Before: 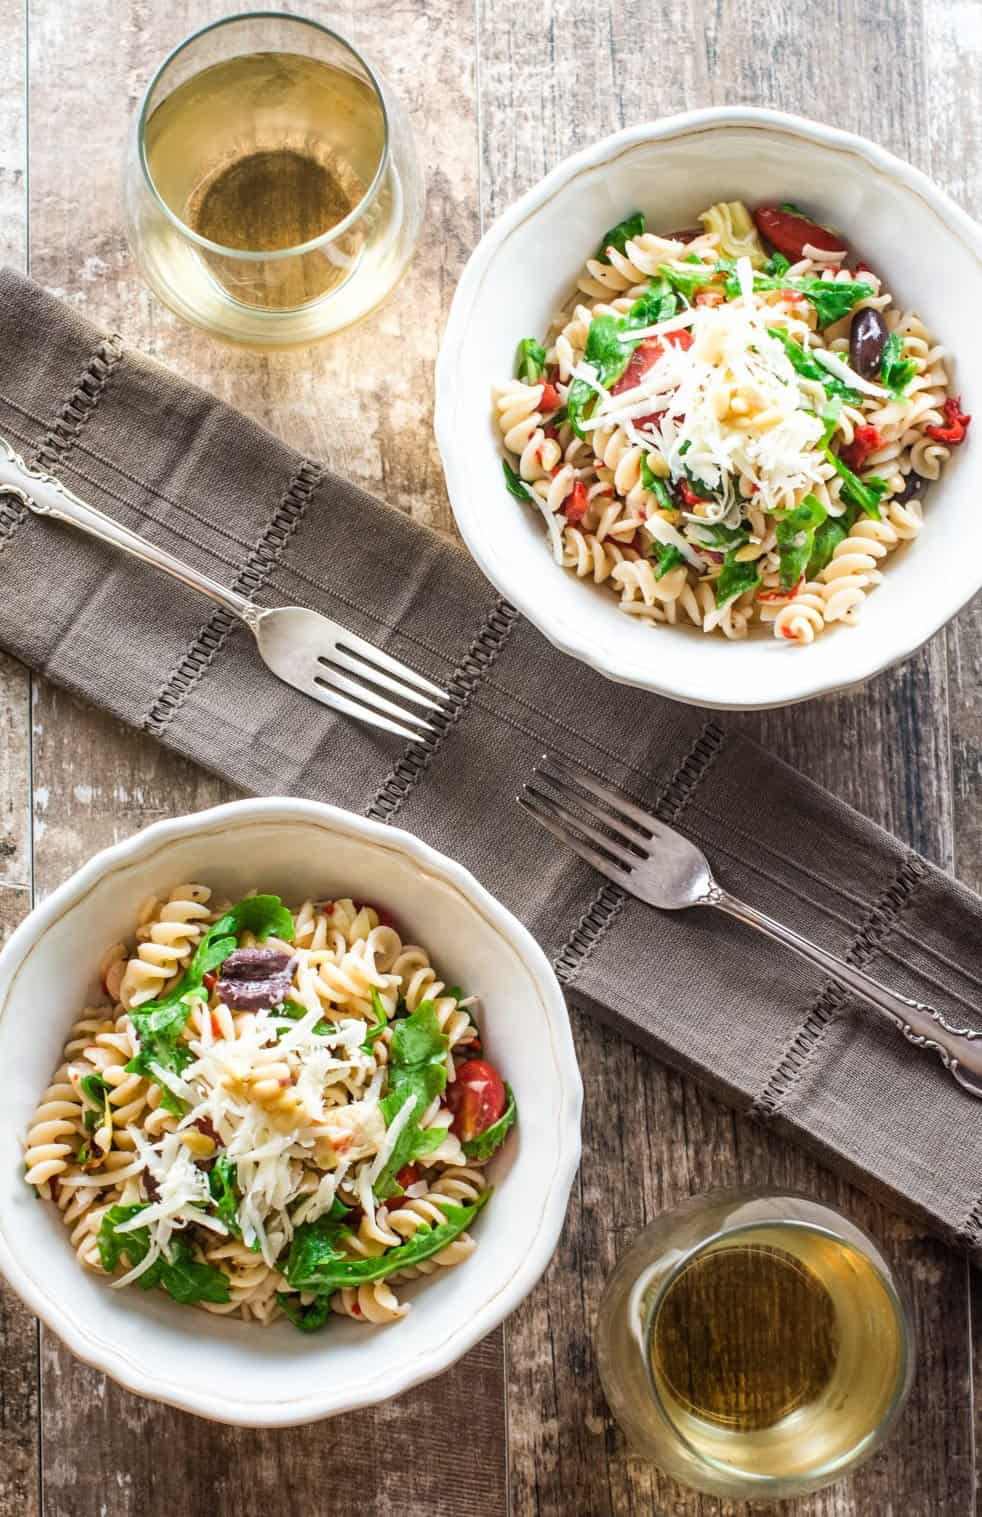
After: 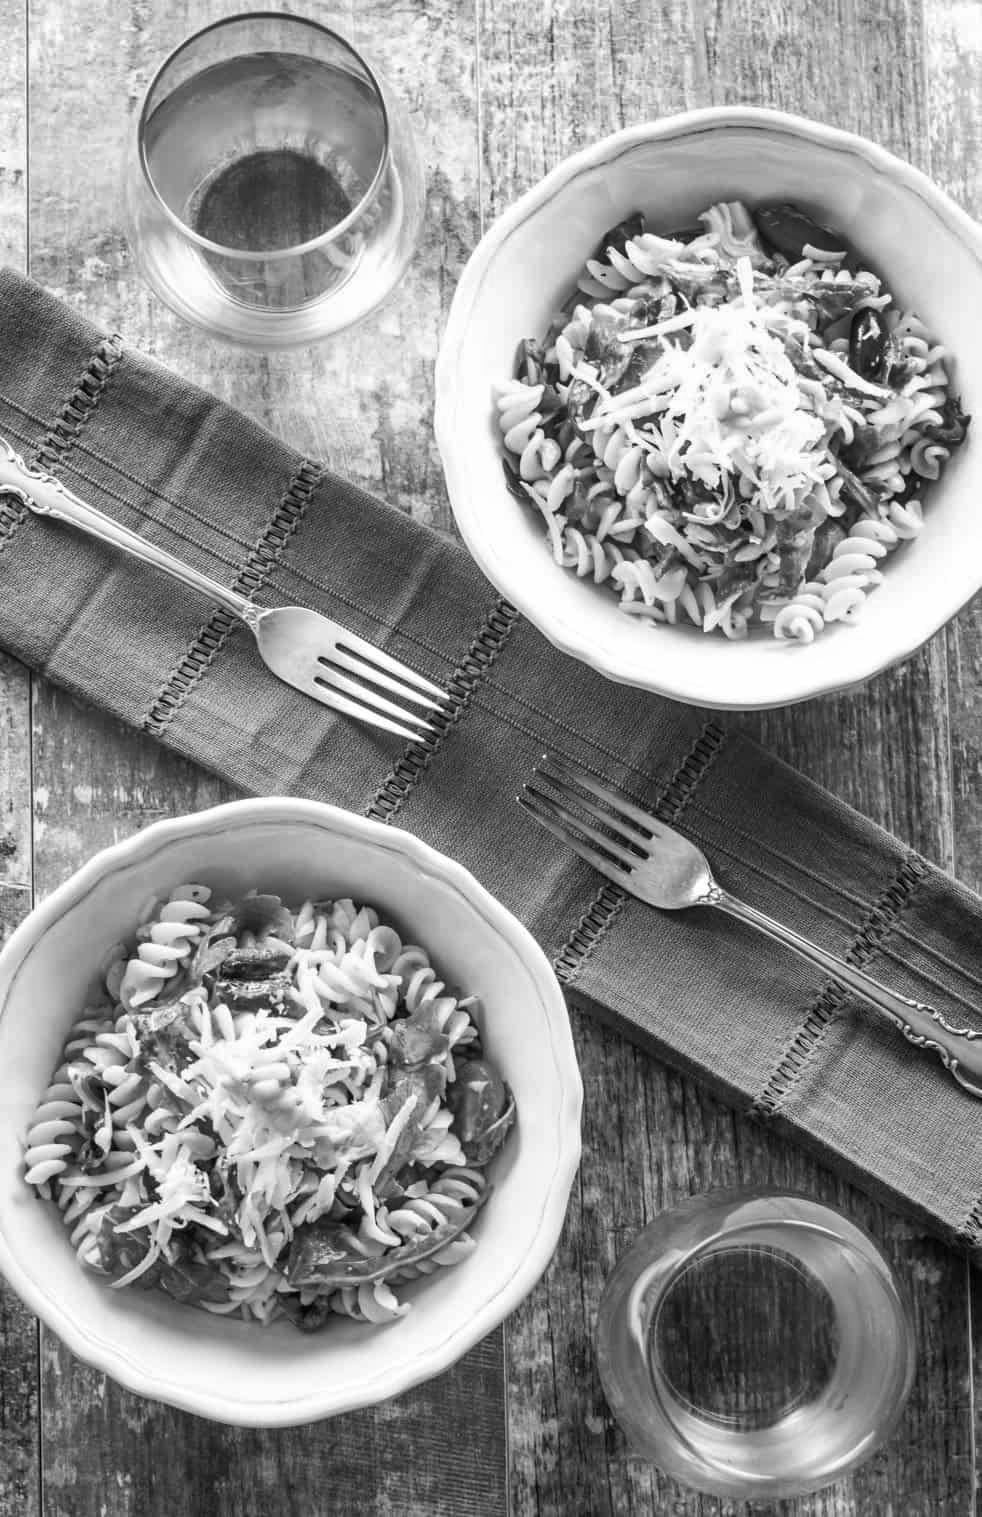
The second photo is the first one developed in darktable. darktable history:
shadows and highlights: soften with gaussian
tone equalizer: on, module defaults
monochrome: on, module defaults
